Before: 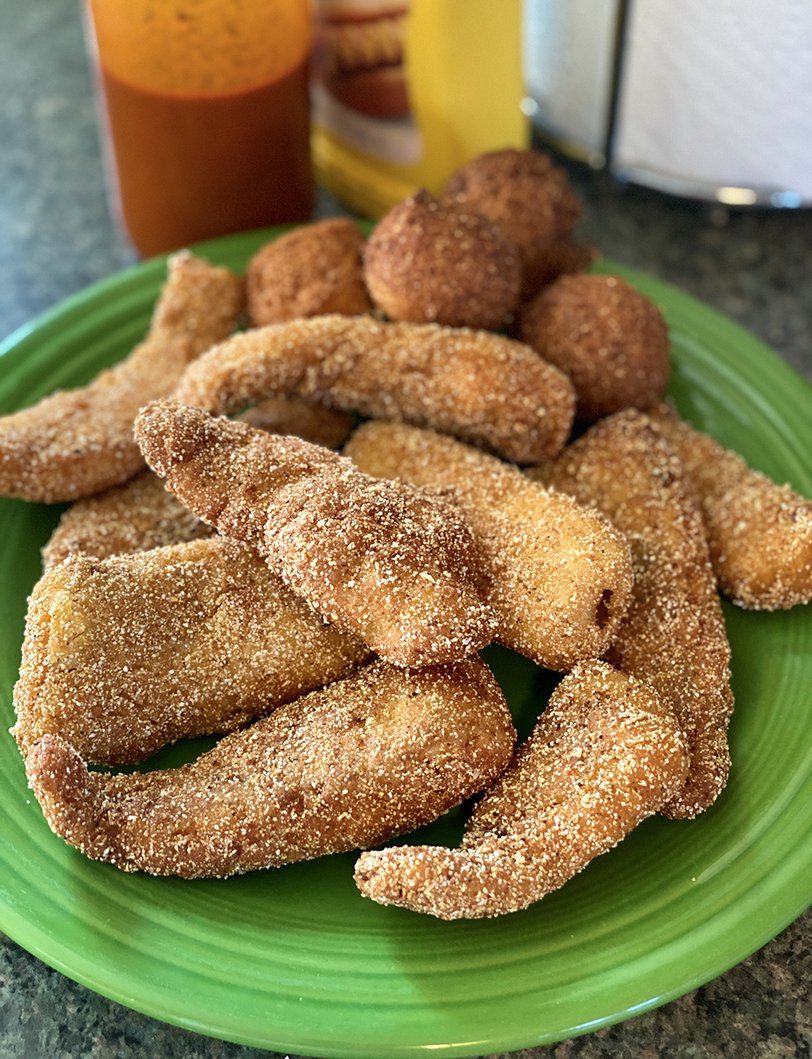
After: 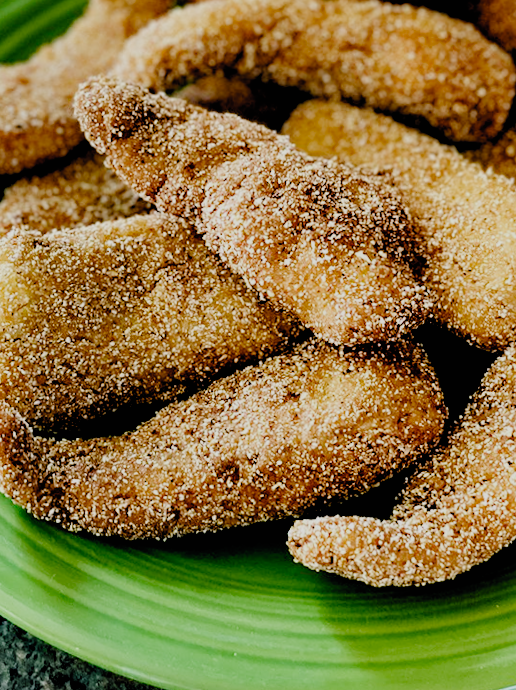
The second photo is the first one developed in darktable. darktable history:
rotate and perspective: rotation 0.074°, lens shift (vertical) 0.096, lens shift (horizontal) -0.041, crop left 0.043, crop right 0.952, crop top 0.024, crop bottom 0.979
crop and rotate: angle -0.82°, left 3.85%, top 31.828%, right 27.992%
filmic rgb: black relative exposure -2.85 EV, white relative exposure 4.56 EV, hardness 1.77, contrast 1.25, preserve chrominance no, color science v5 (2021)
